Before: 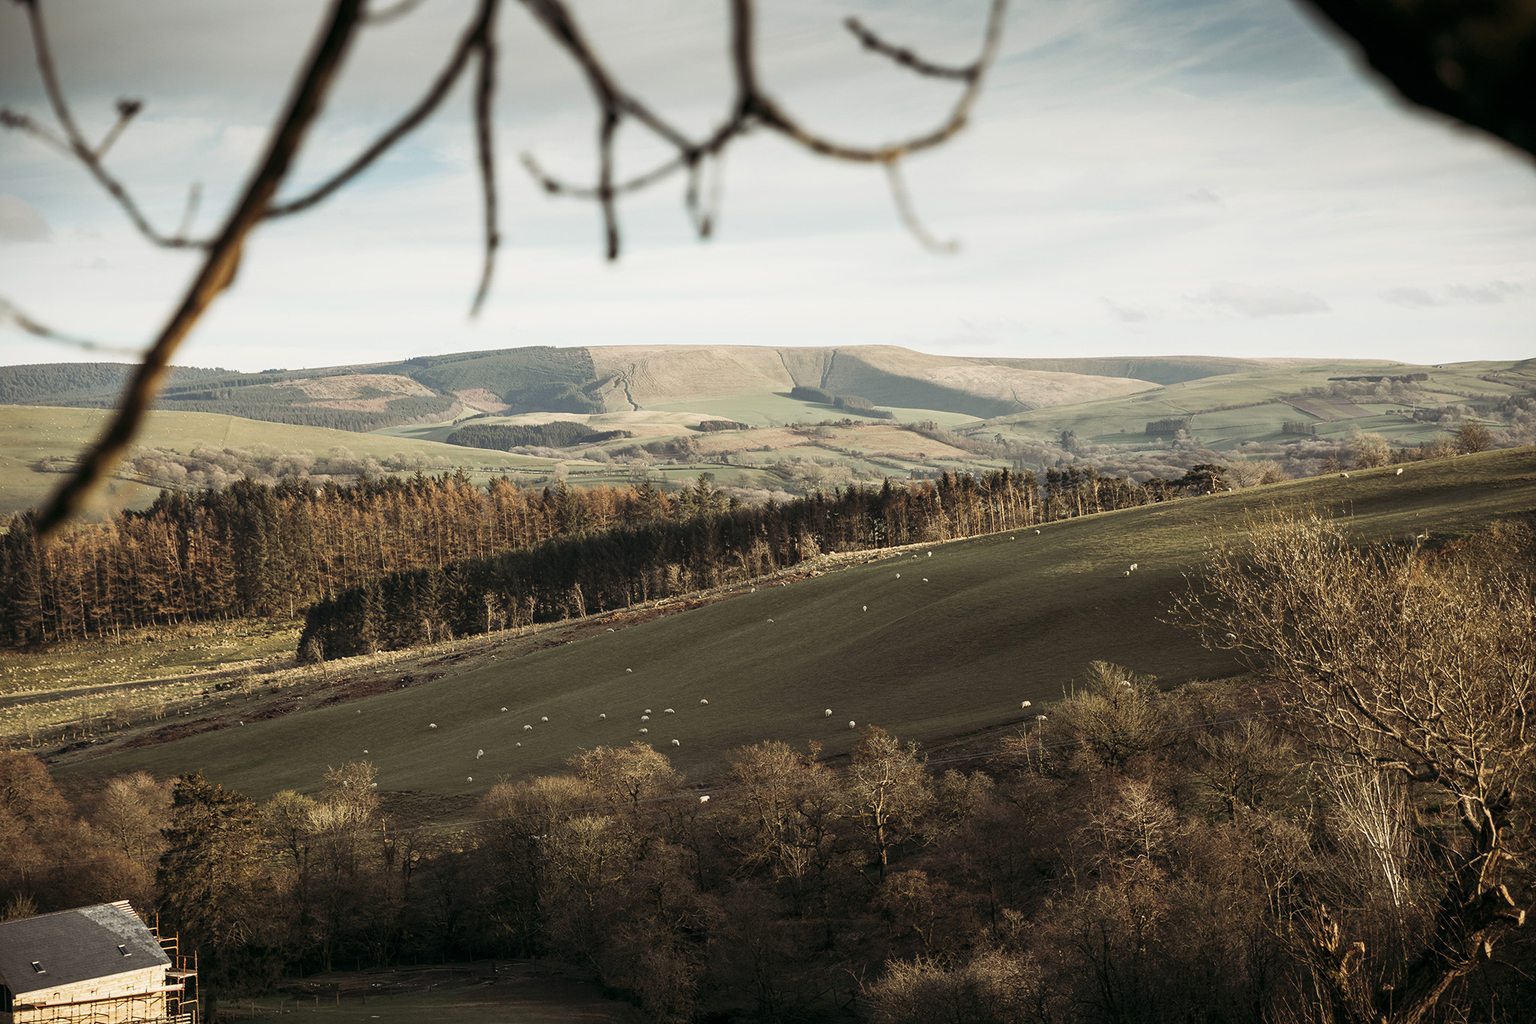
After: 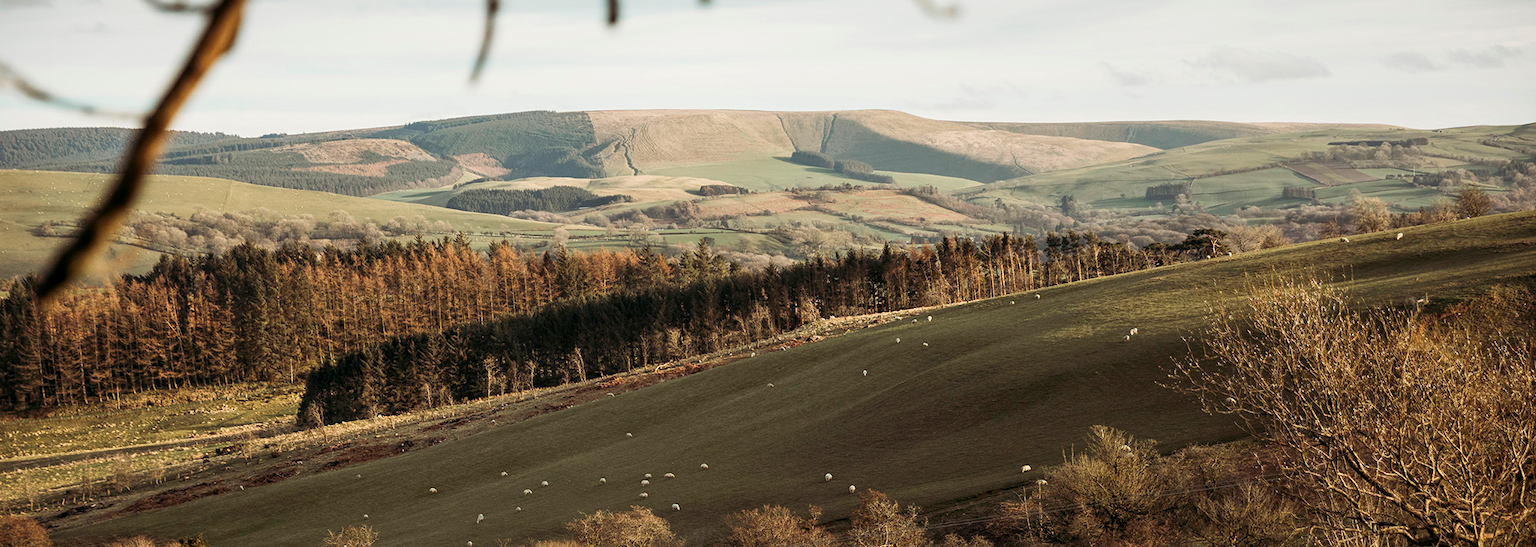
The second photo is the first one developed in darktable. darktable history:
local contrast: highlights 100%, shadows 100%, detail 120%, midtone range 0.2
crop and rotate: top 23.043%, bottom 23.437%
contrast brightness saturation: saturation 0.13
exposure: exposure -0.048 EV, compensate highlight preservation false
